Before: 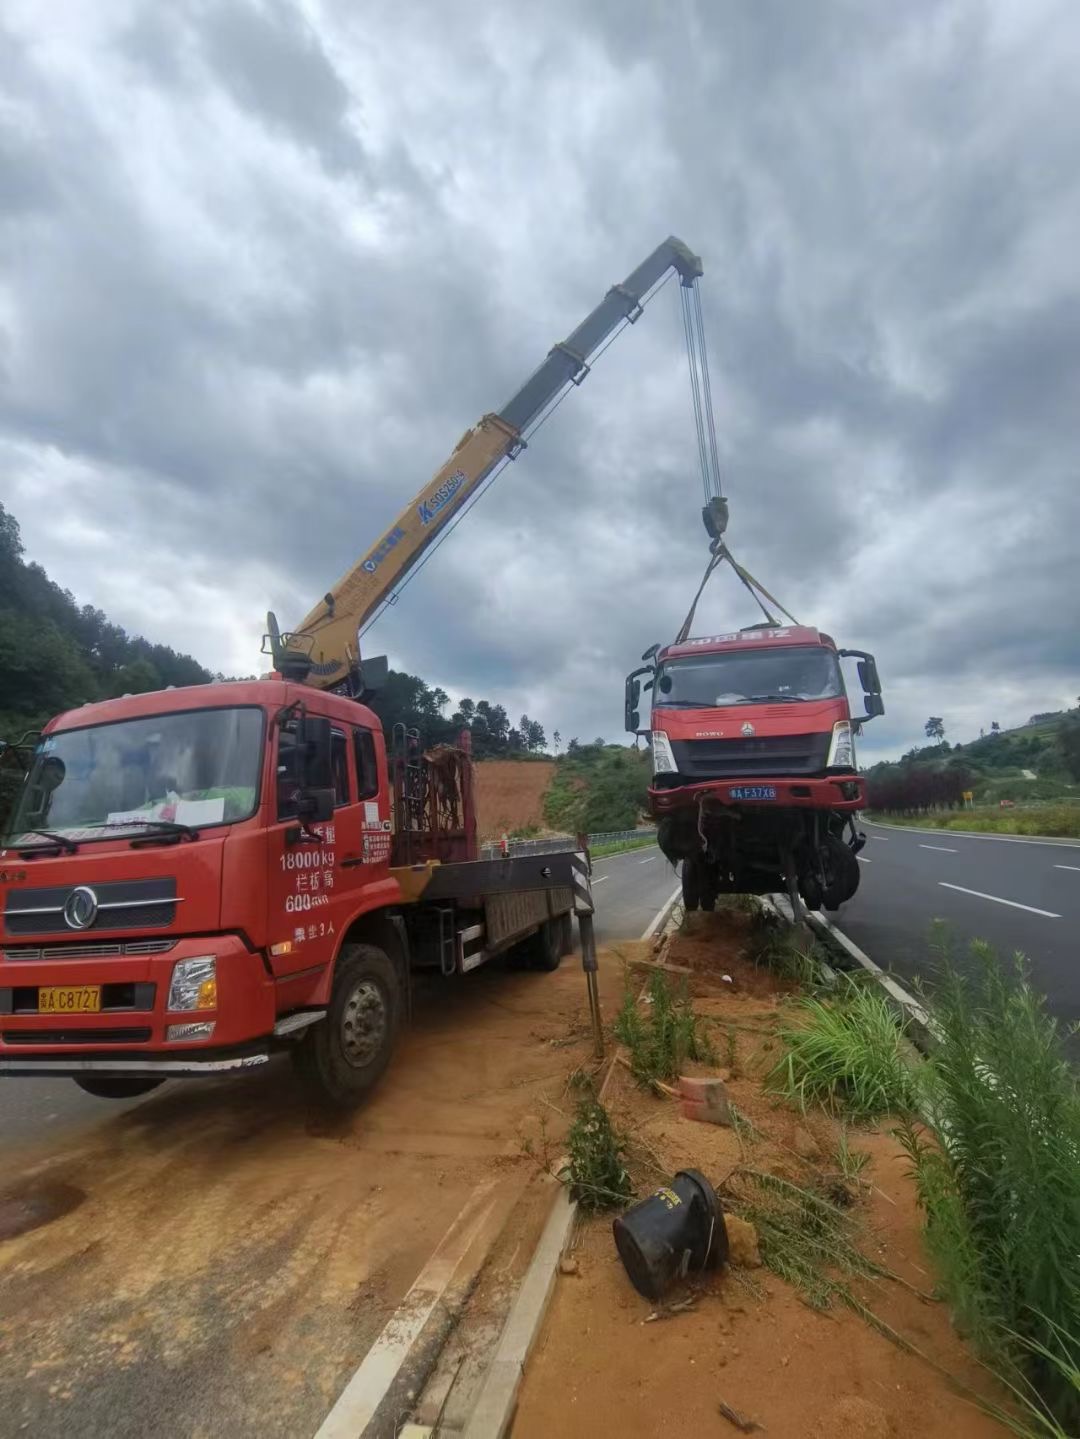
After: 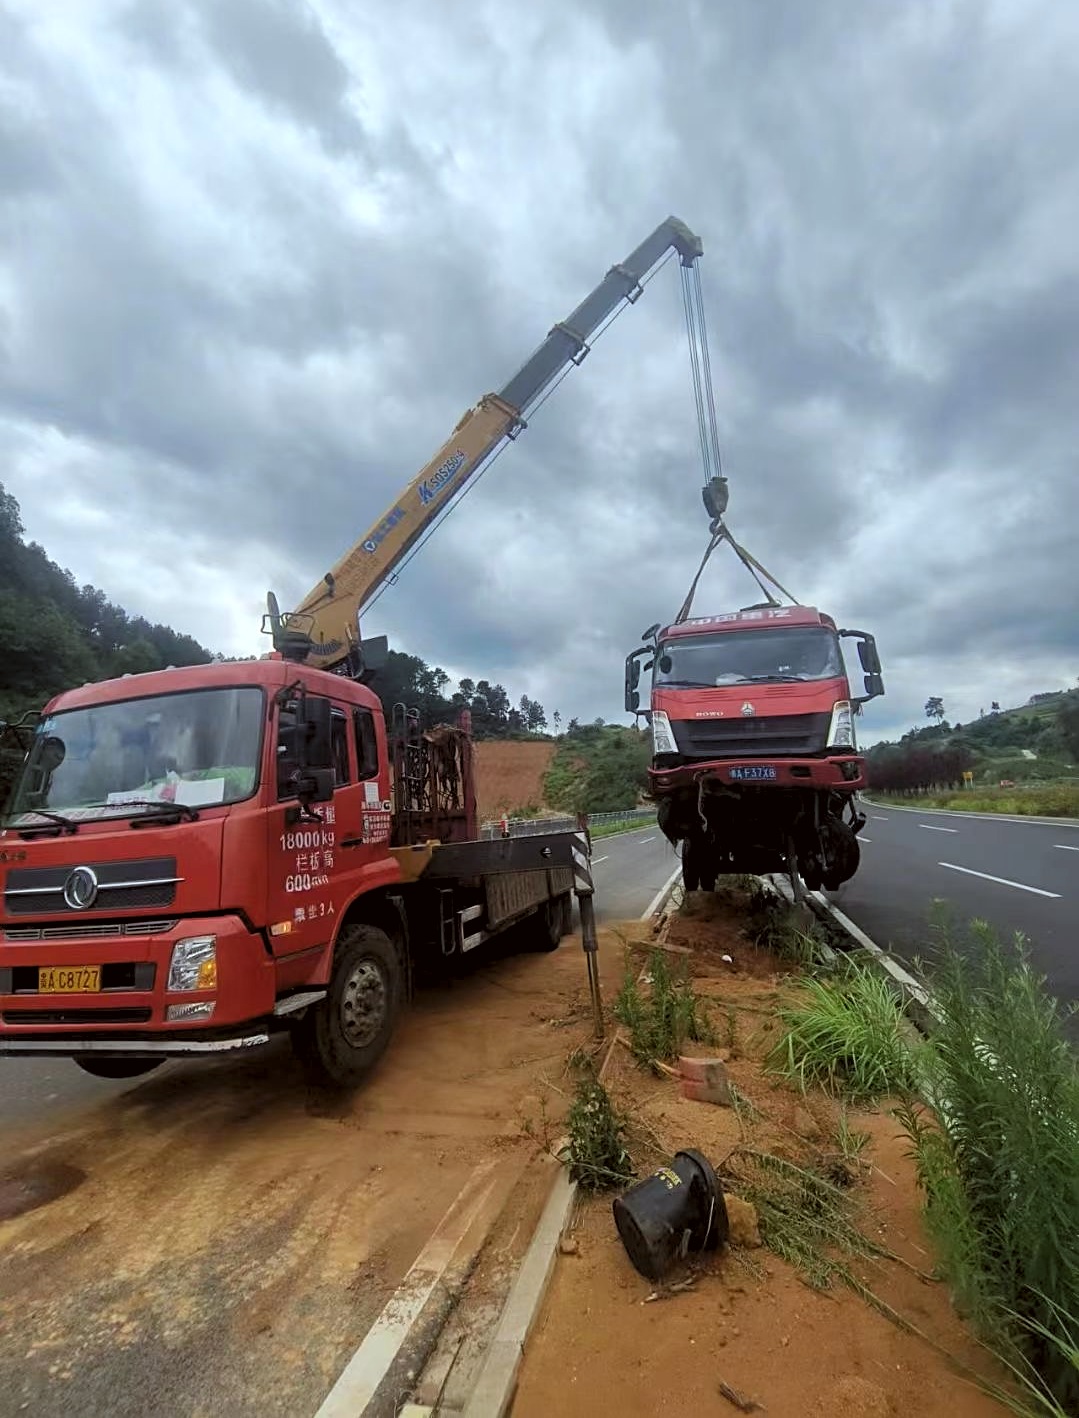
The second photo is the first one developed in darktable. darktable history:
color correction: highlights a* -2.87, highlights b* -2.1, shadows a* 2.56, shadows b* 2.73
crop: top 1.442%, right 0.027%
levels: levels [0.073, 0.497, 0.972]
sharpen: on, module defaults
exposure: black level correction 0, compensate highlight preservation false
